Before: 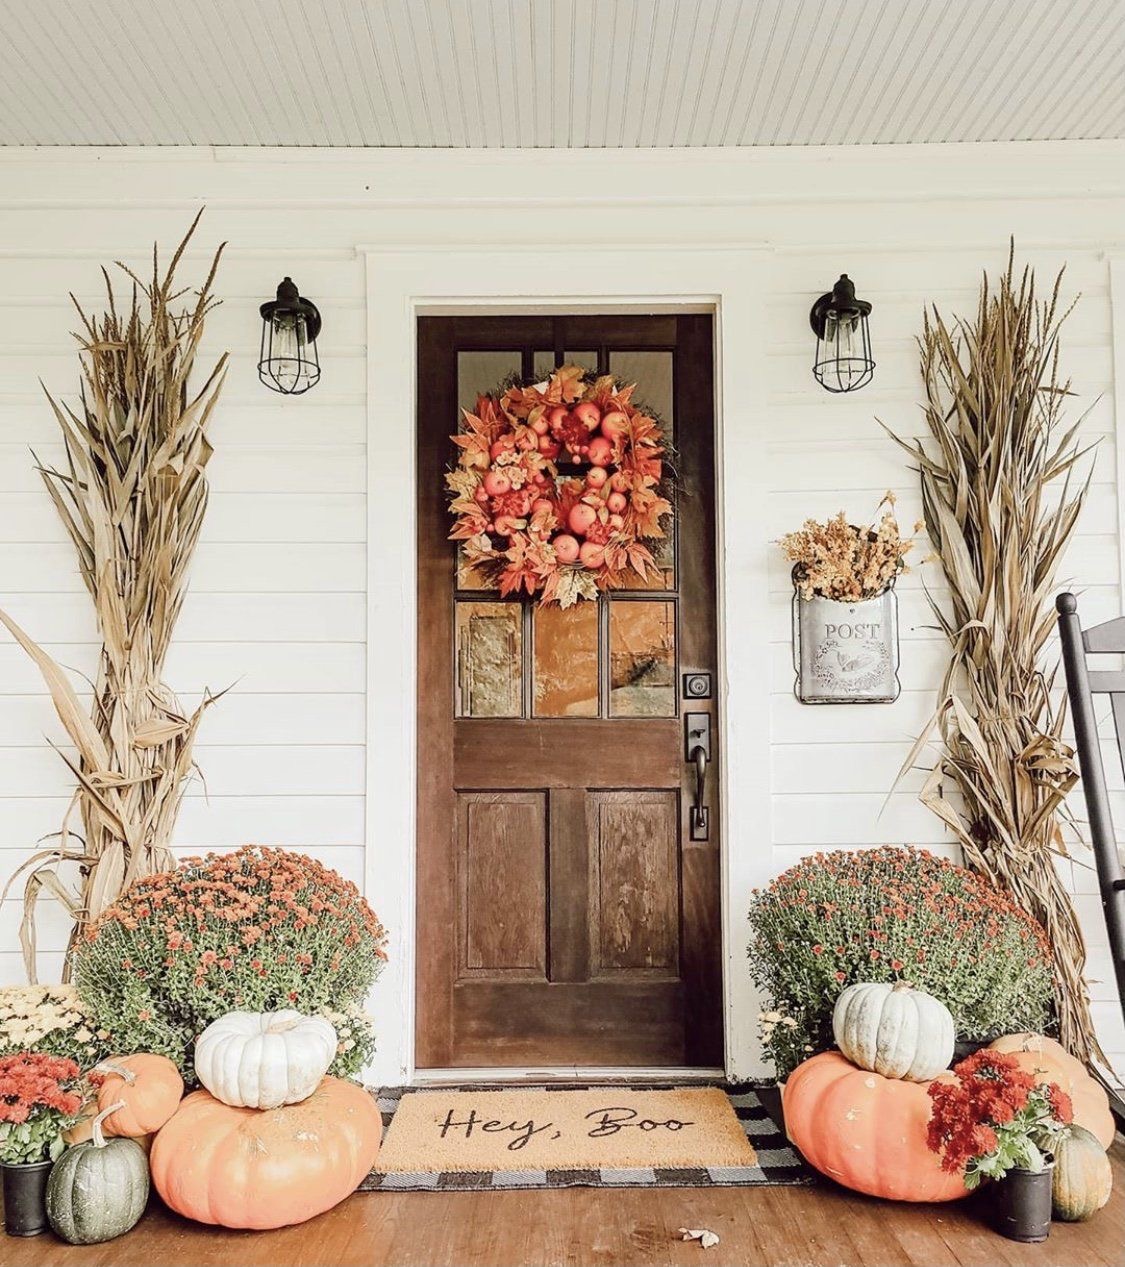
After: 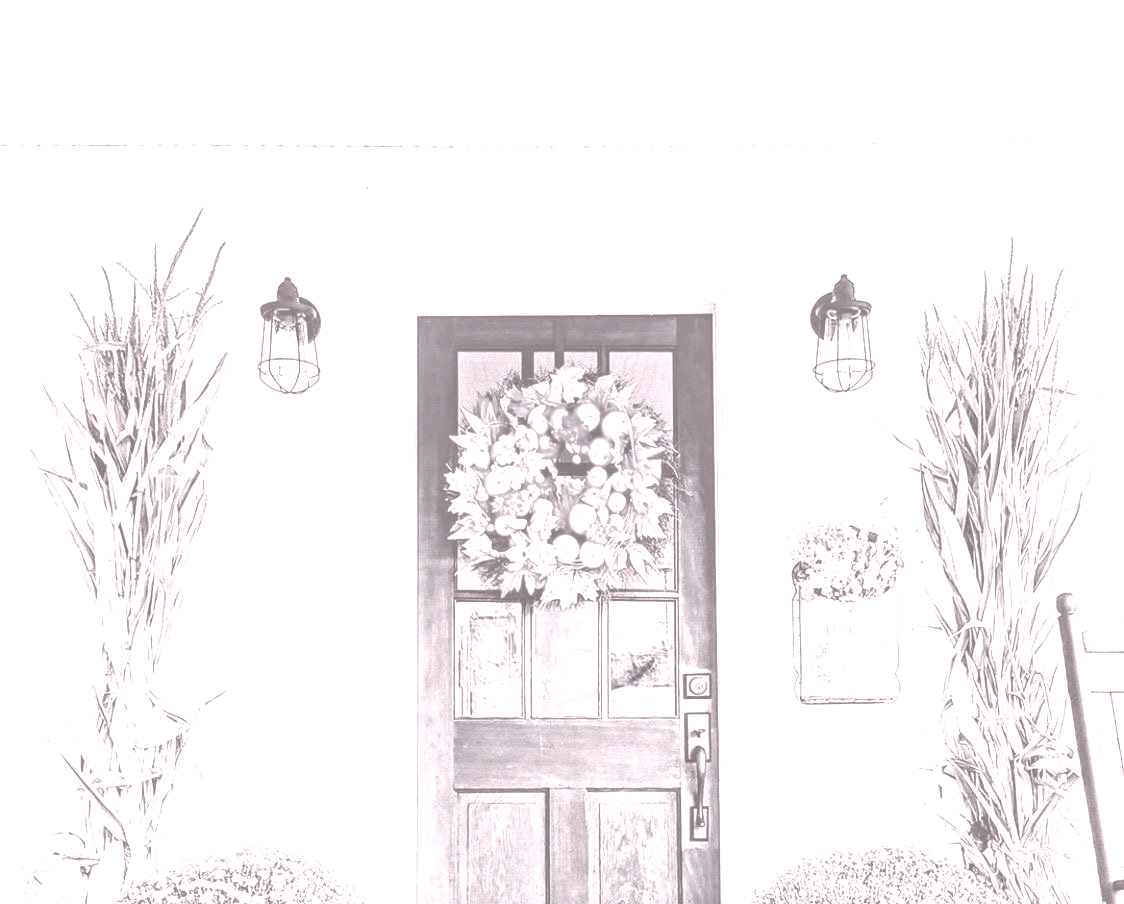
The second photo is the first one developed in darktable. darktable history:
crop: bottom 28.576%
local contrast: on, module defaults
contrast brightness saturation: saturation 0.13
tone curve: curves: ch0 [(0, 0) (0.003, 0.014) (0.011, 0.019) (0.025, 0.026) (0.044, 0.037) (0.069, 0.053) (0.1, 0.083) (0.136, 0.121) (0.177, 0.163) (0.224, 0.22) (0.277, 0.281) (0.335, 0.354) (0.399, 0.436) (0.468, 0.526) (0.543, 0.612) (0.623, 0.706) (0.709, 0.79) (0.801, 0.858) (0.898, 0.925) (1, 1)], preserve colors none
colorize: hue 25.2°, saturation 83%, source mix 82%, lightness 79%, version 1
color correction: highlights a* 5.81, highlights b* 4.84
fill light: on, module defaults
